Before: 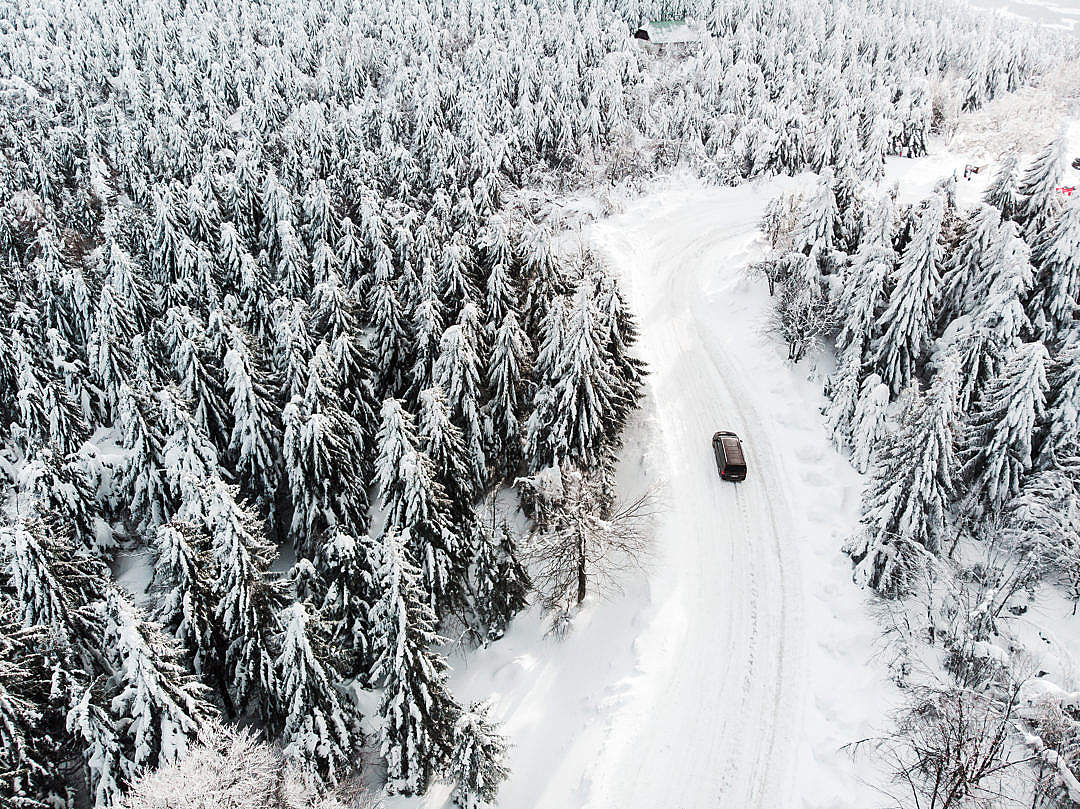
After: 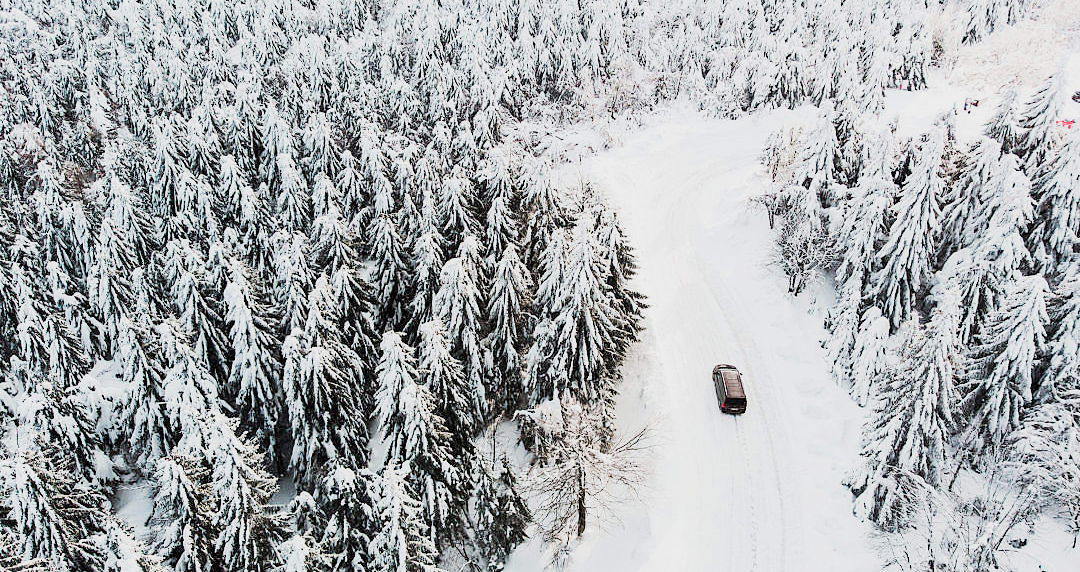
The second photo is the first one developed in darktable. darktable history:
exposure: black level correction 0, exposure 1 EV, compensate highlight preservation false
crop and rotate: top 8.293%, bottom 20.996%
haze removal: compatibility mode true, adaptive false
filmic rgb: black relative exposure -16 EV, white relative exposure 6.12 EV, hardness 5.22
